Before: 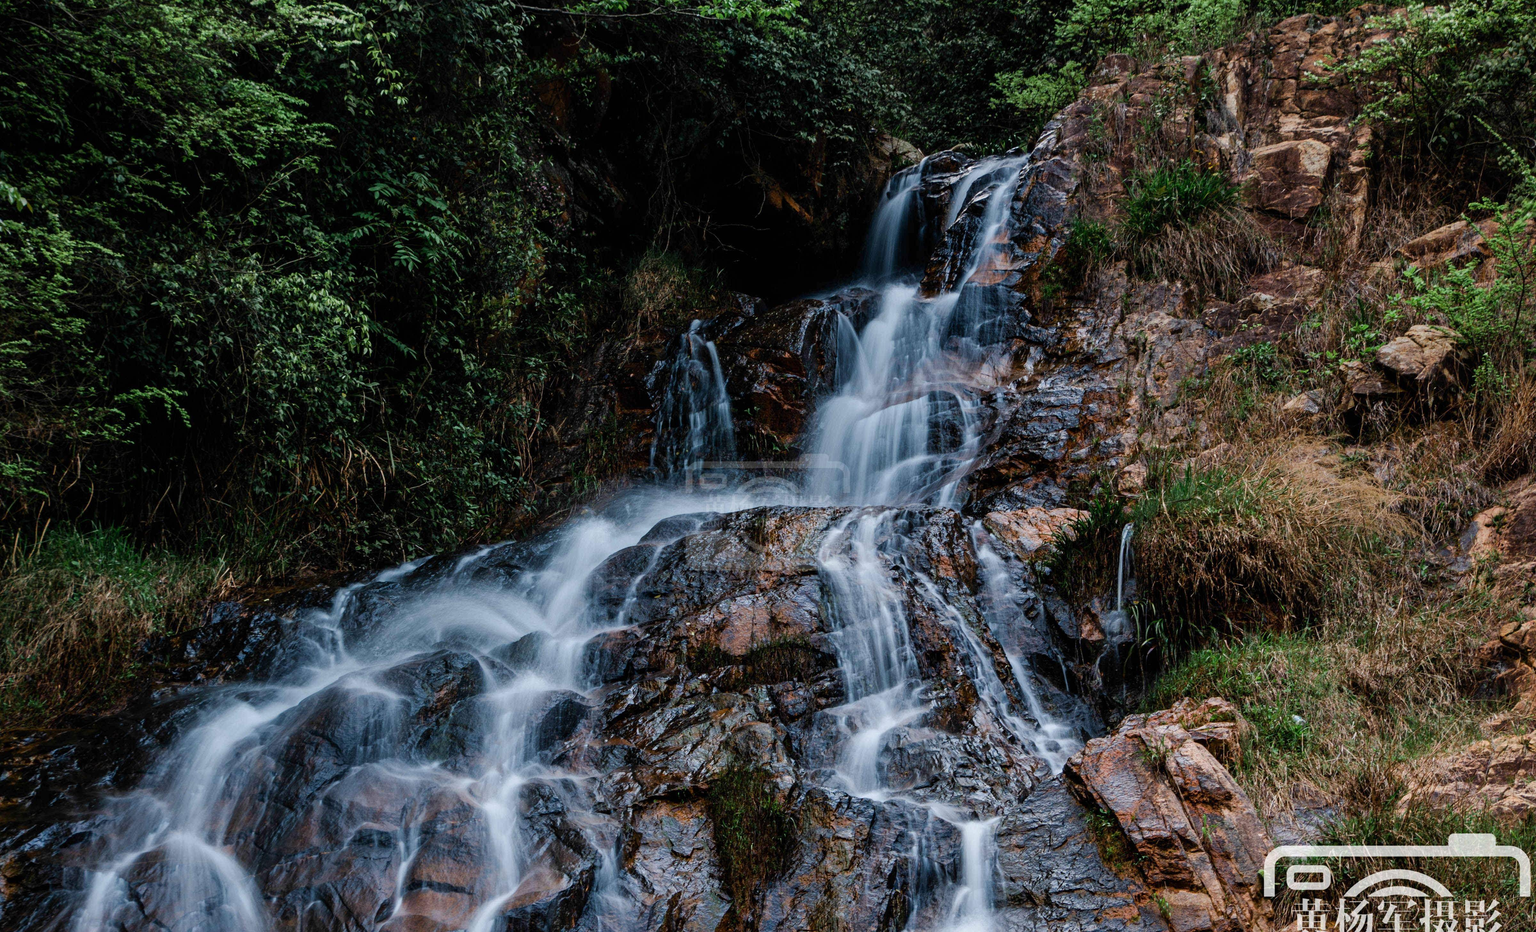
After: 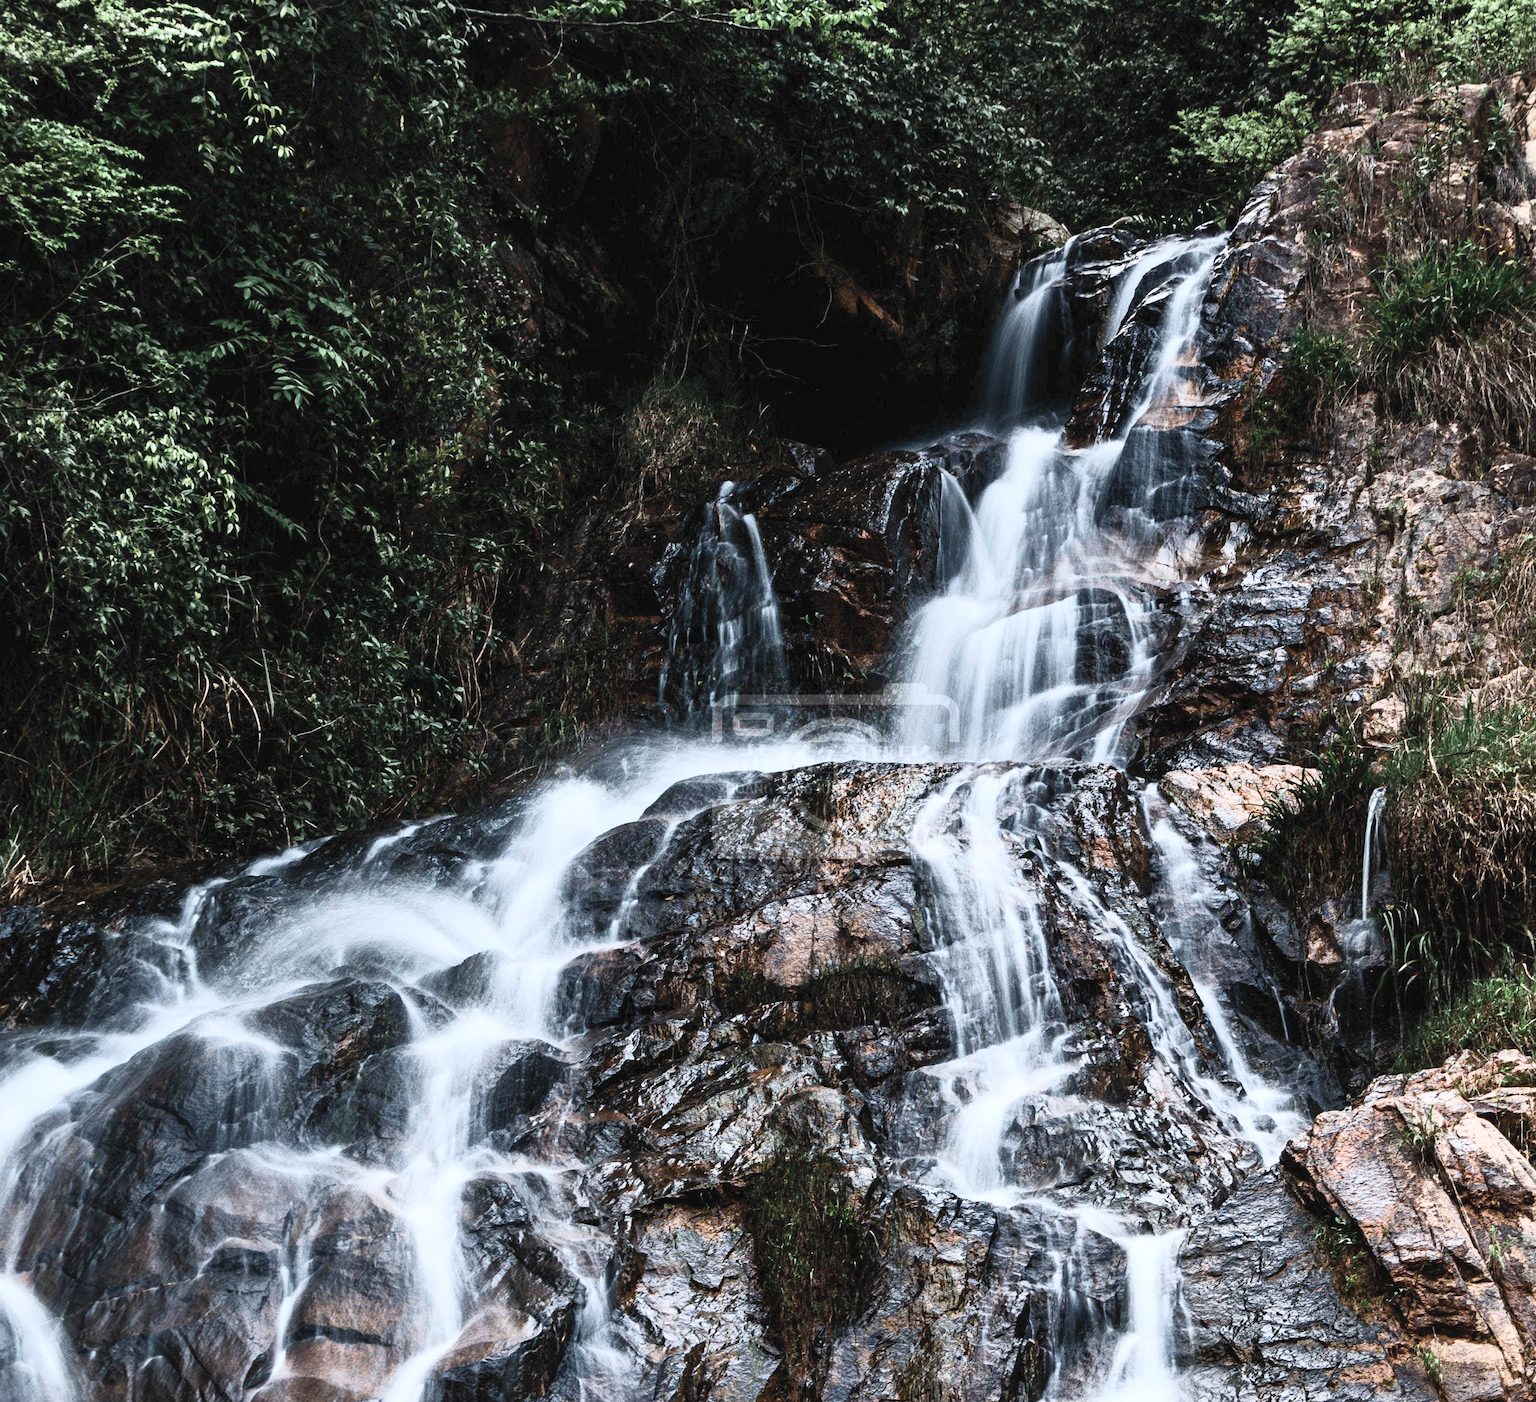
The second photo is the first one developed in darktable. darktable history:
exposure: black level correction 0, exposure 0 EV, compensate highlight preservation false
contrast brightness saturation: contrast 0.567, brightness 0.566, saturation -0.333
crop and rotate: left 13.875%, right 19.683%
